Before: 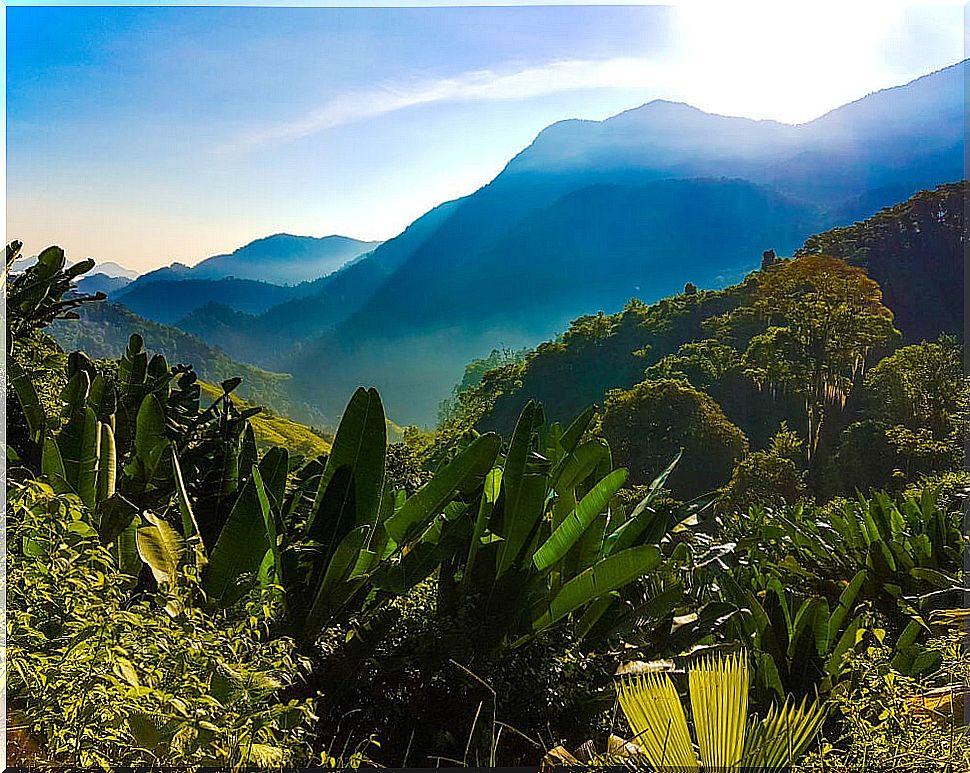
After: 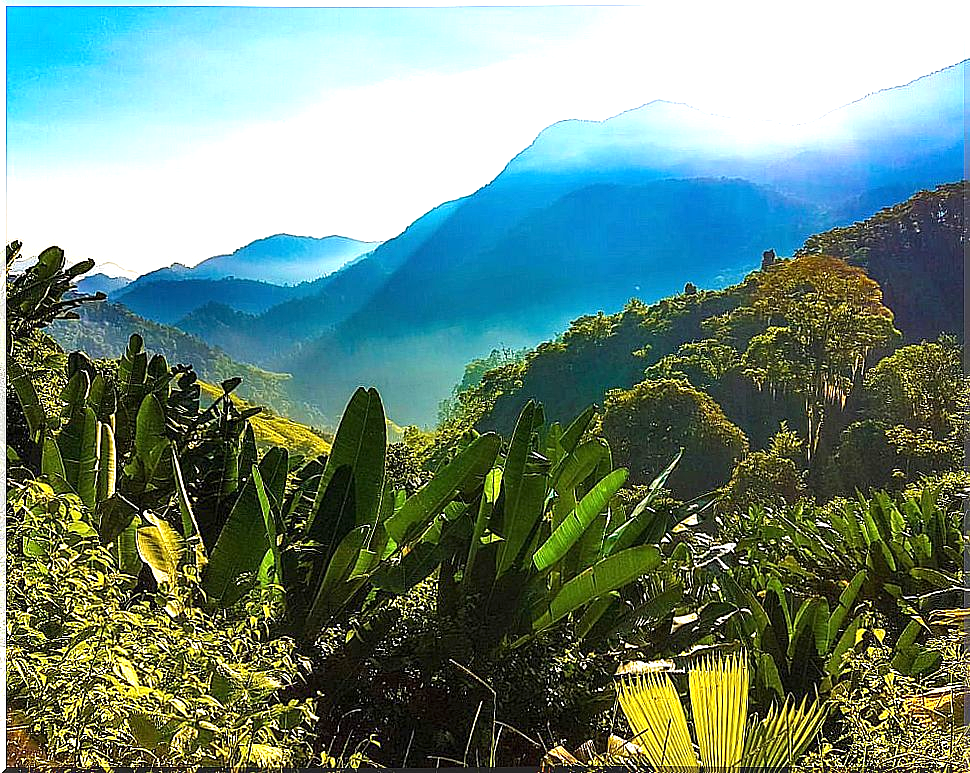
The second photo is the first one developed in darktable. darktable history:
exposure: black level correction 0, exposure 1 EV, compensate exposure bias true, compensate highlight preservation false
sharpen: amount 0.2
